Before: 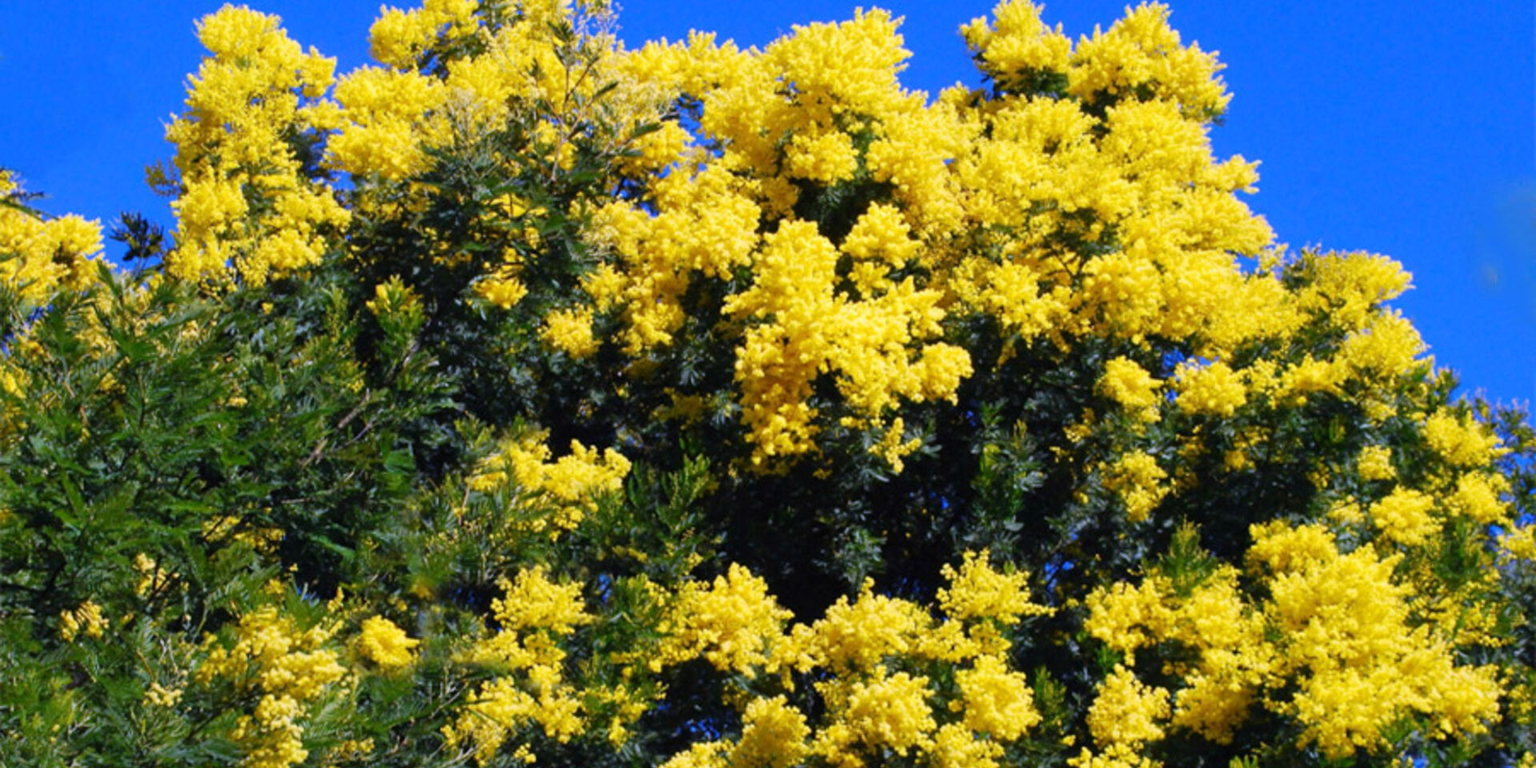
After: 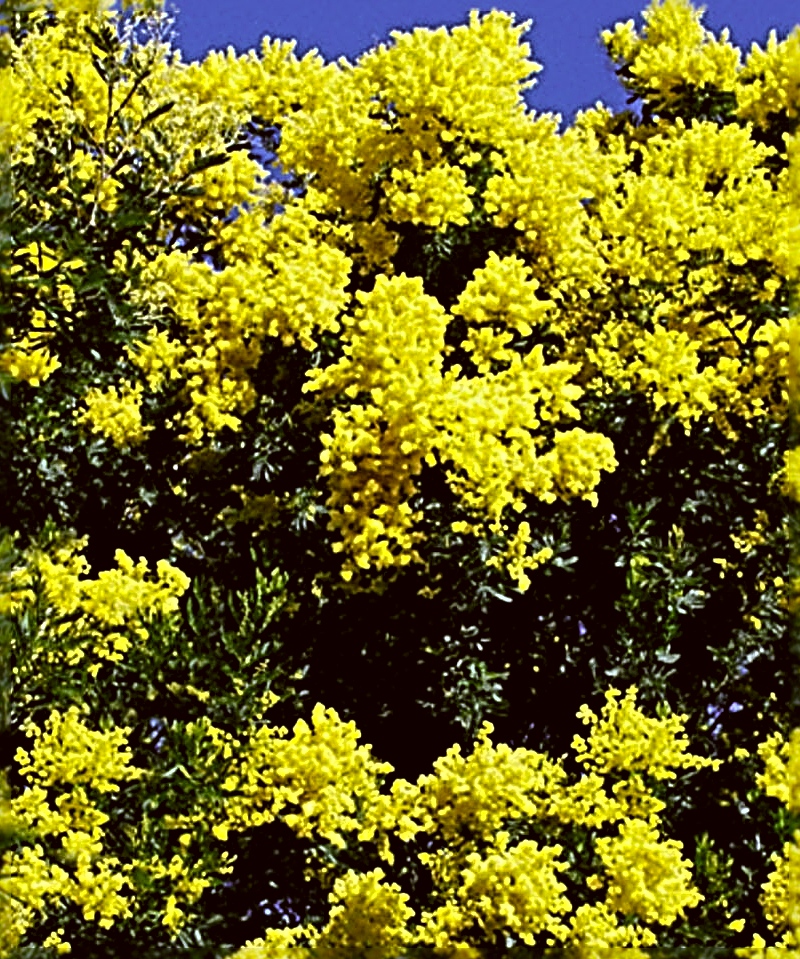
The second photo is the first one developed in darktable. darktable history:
crop: left 31.229%, right 27.105%
levels: levels [0.029, 0.545, 0.971]
exposure: black level correction 0.001, compensate highlight preservation false
sharpen: radius 4.001, amount 2
color correction: highlights a* -1.43, highlights b* 10.12, shadows a* 0.395, shadows b* 19.35
shadows and highlights: shadows 29.61, highlights -30.47, low approximation 0.01, soften with gaussian
white balance: red 0.925, blue 1.046
